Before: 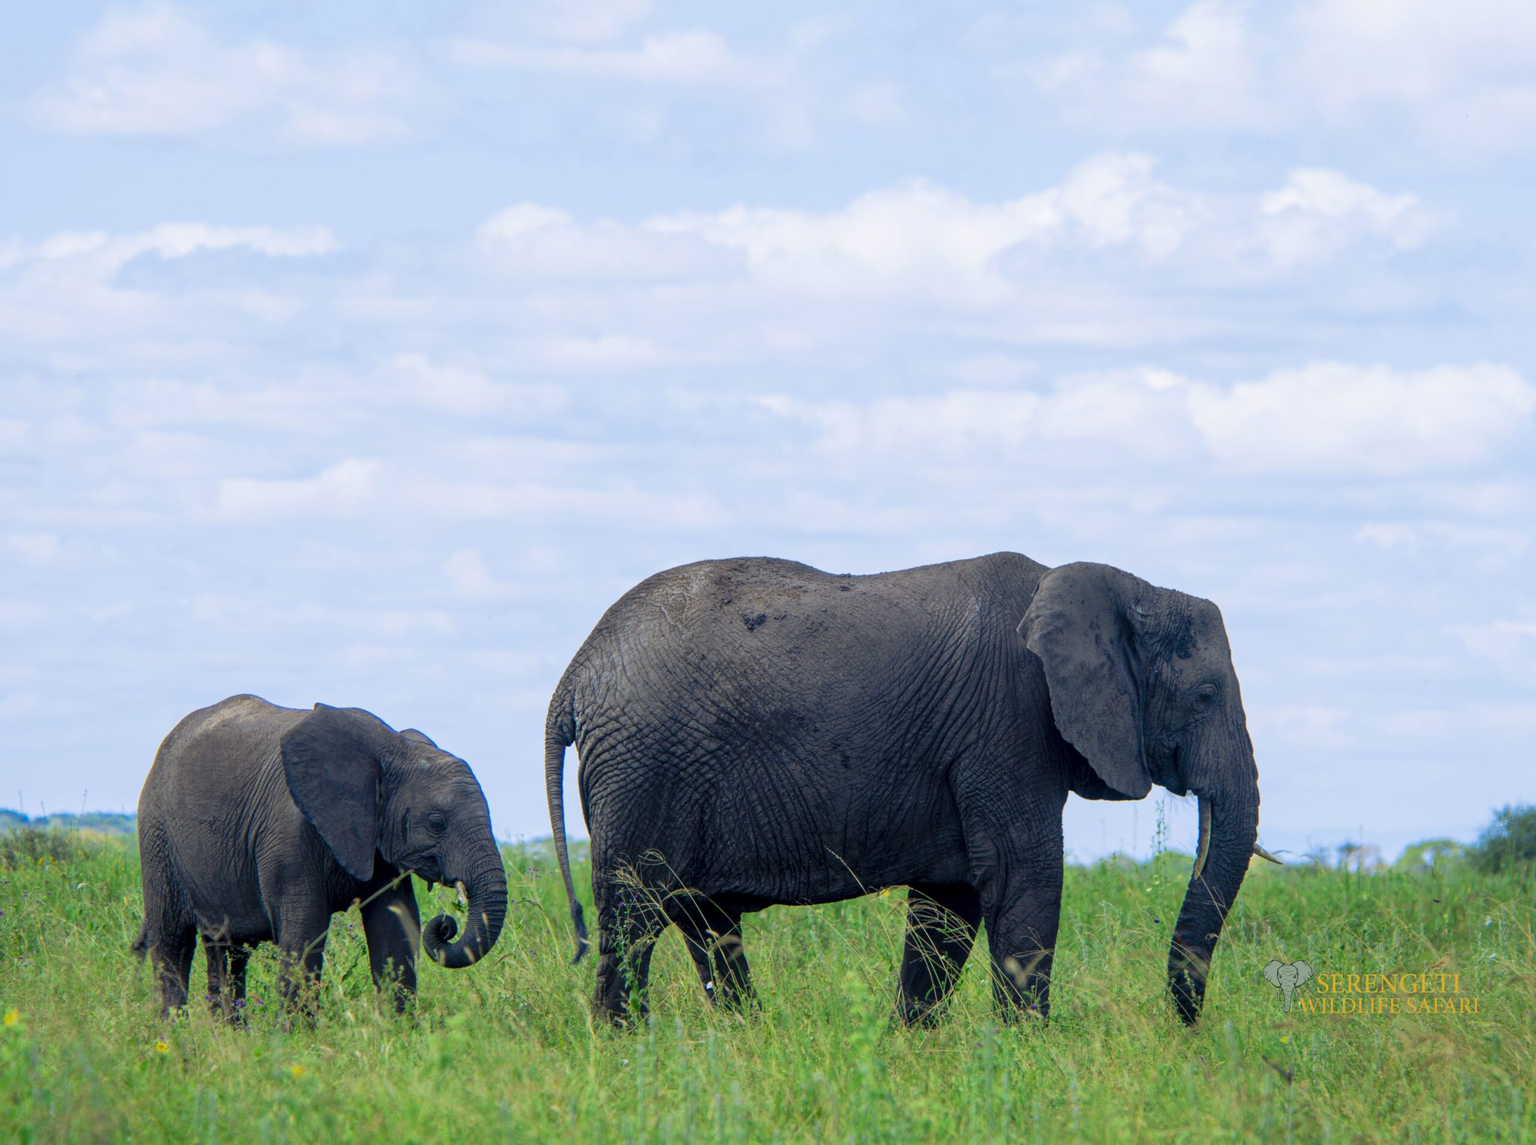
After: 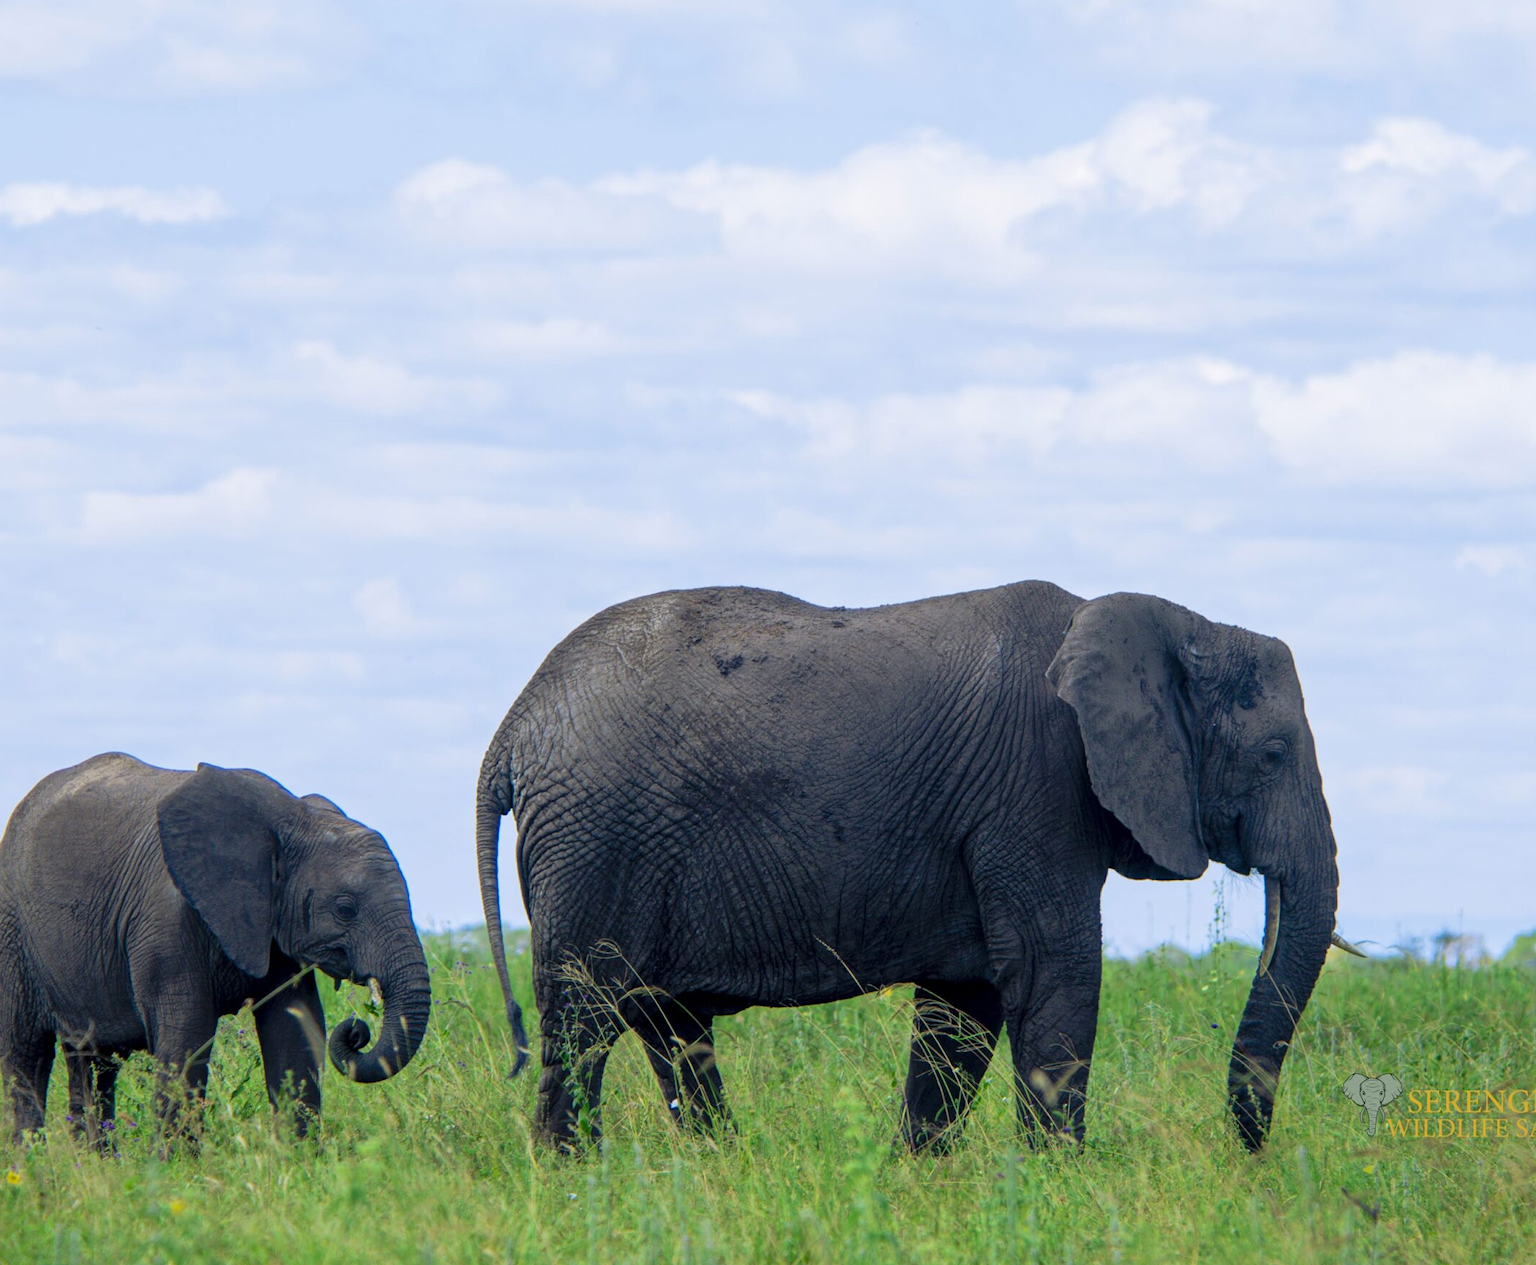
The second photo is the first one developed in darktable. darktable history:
crop: left 9.807%, top 6.259%, right 7.334%, bottom 2.177%
tone equalizer: on, module defaults
